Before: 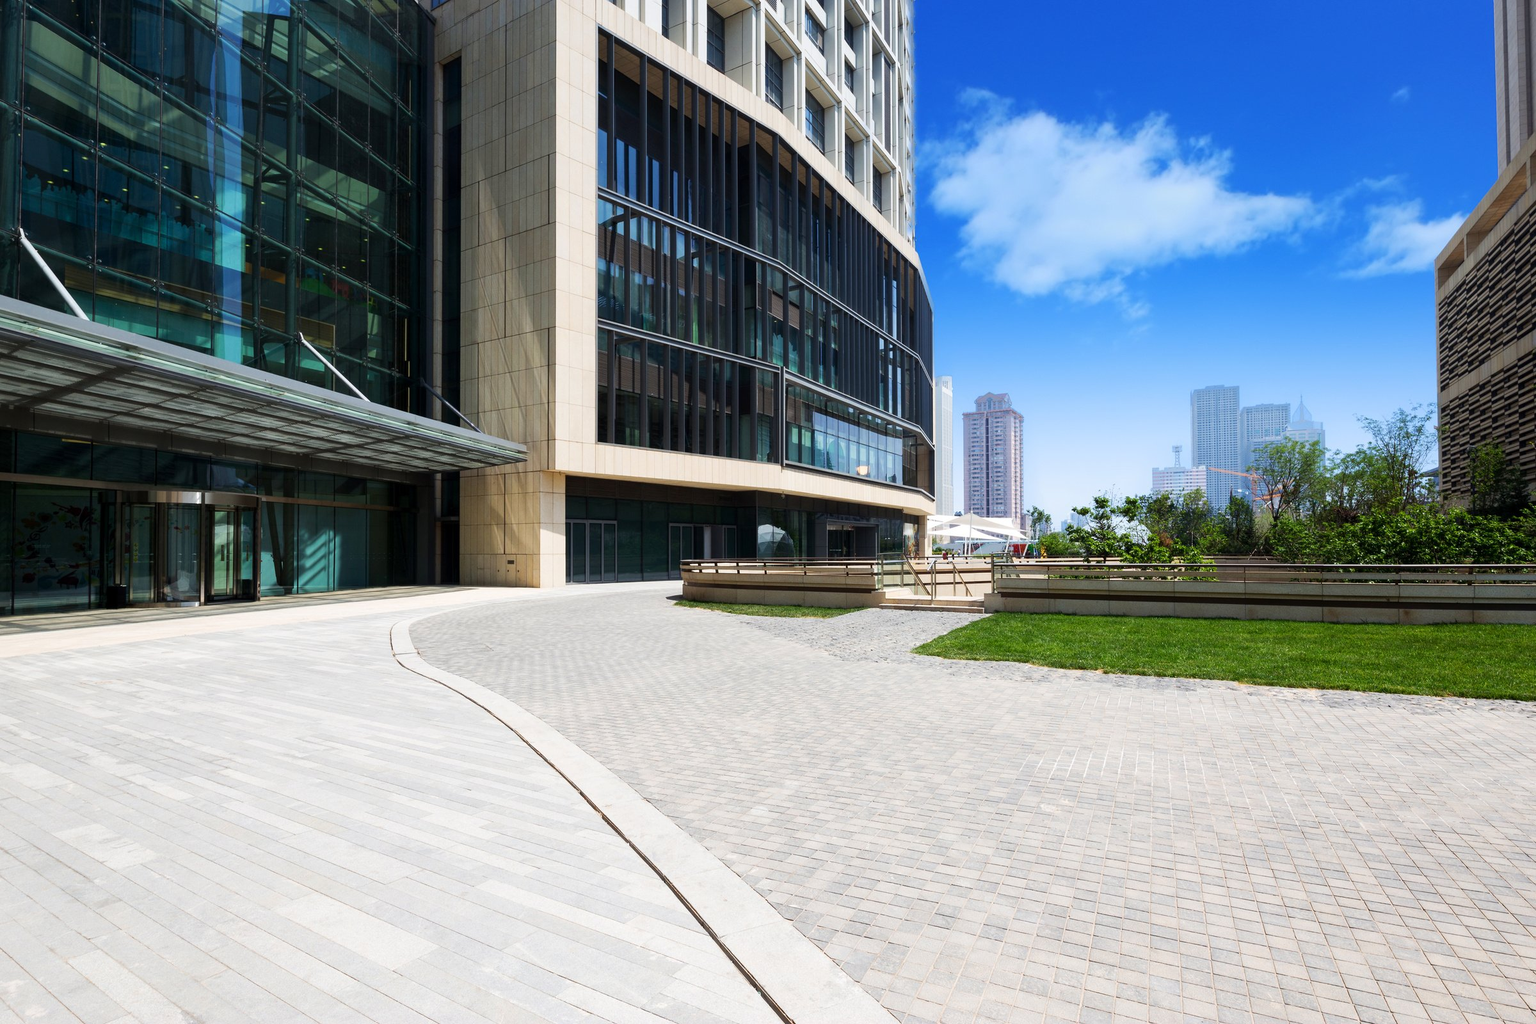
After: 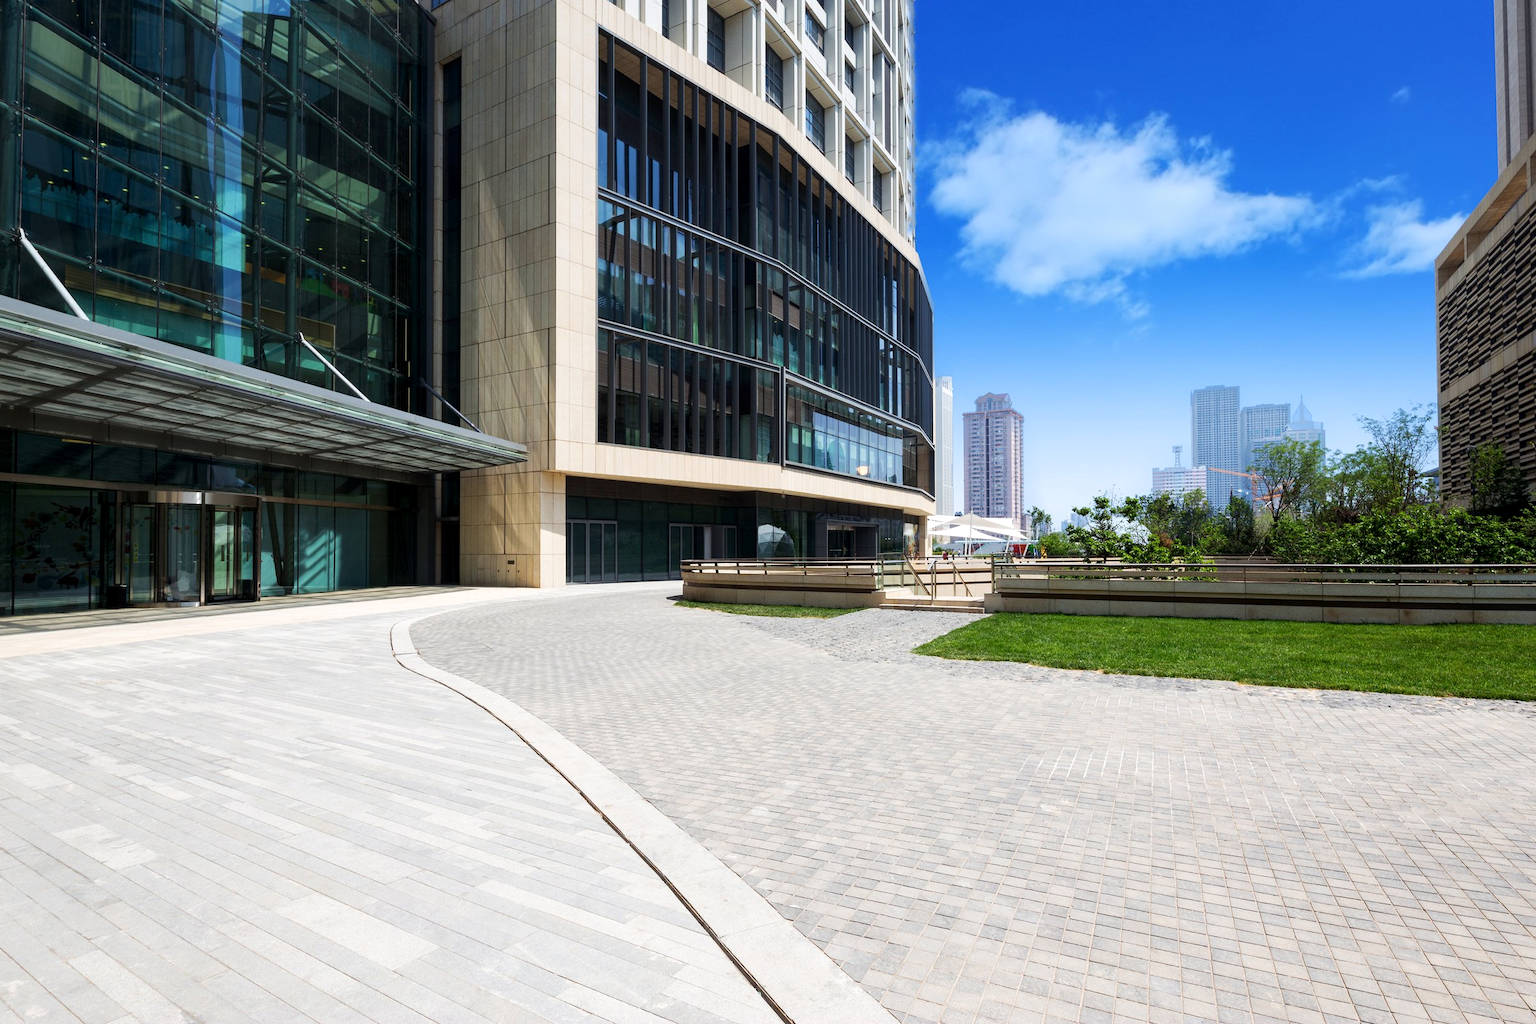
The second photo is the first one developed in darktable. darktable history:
local contrast: highlights 102%, shadows 98%, detail 120%, midtone range 0.2
